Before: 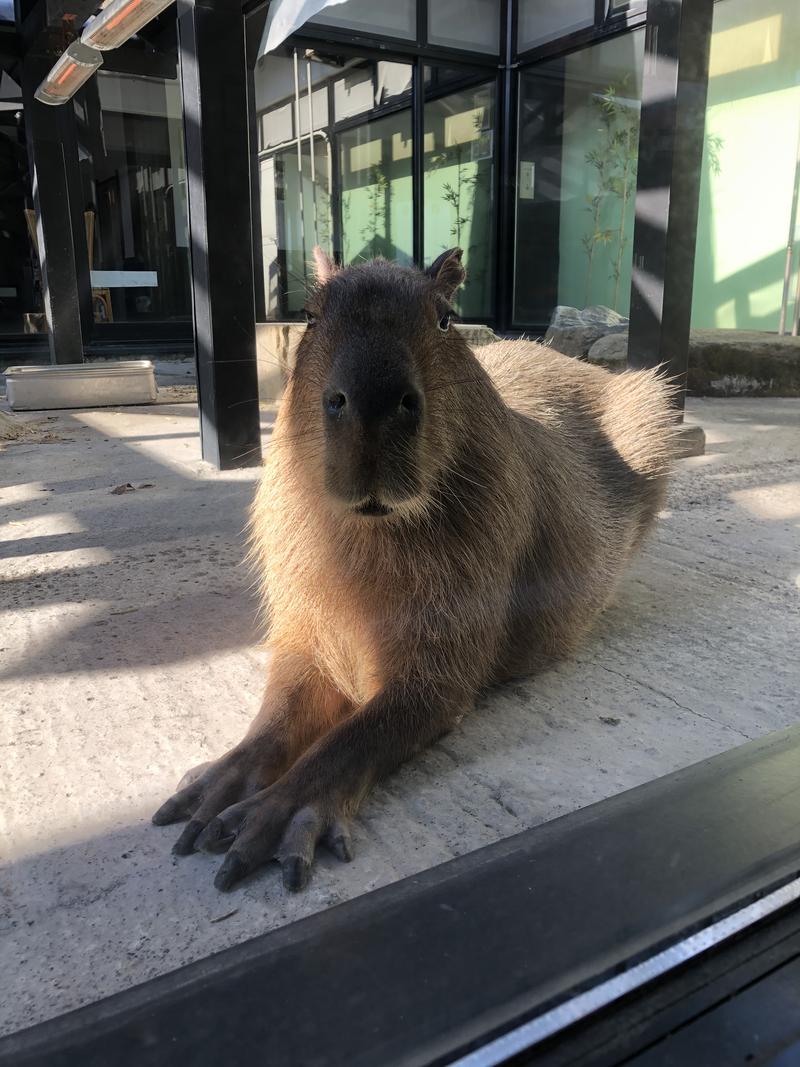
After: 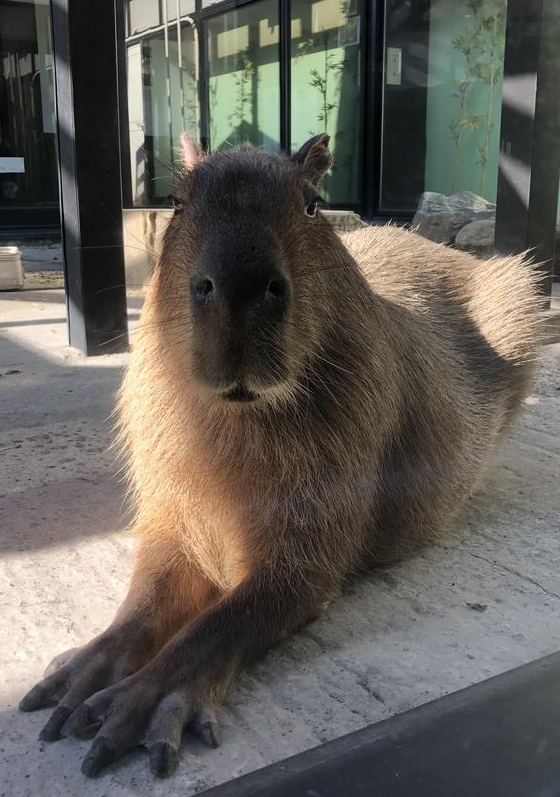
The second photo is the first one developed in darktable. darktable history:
crop and rotate: left 16.875%, top 10.739%, right 13.002%, bottom 14.512%
tone equalizer: smoothing diameter 24.98%, edges refinement/feathering 8.11, preserve details guided filter
